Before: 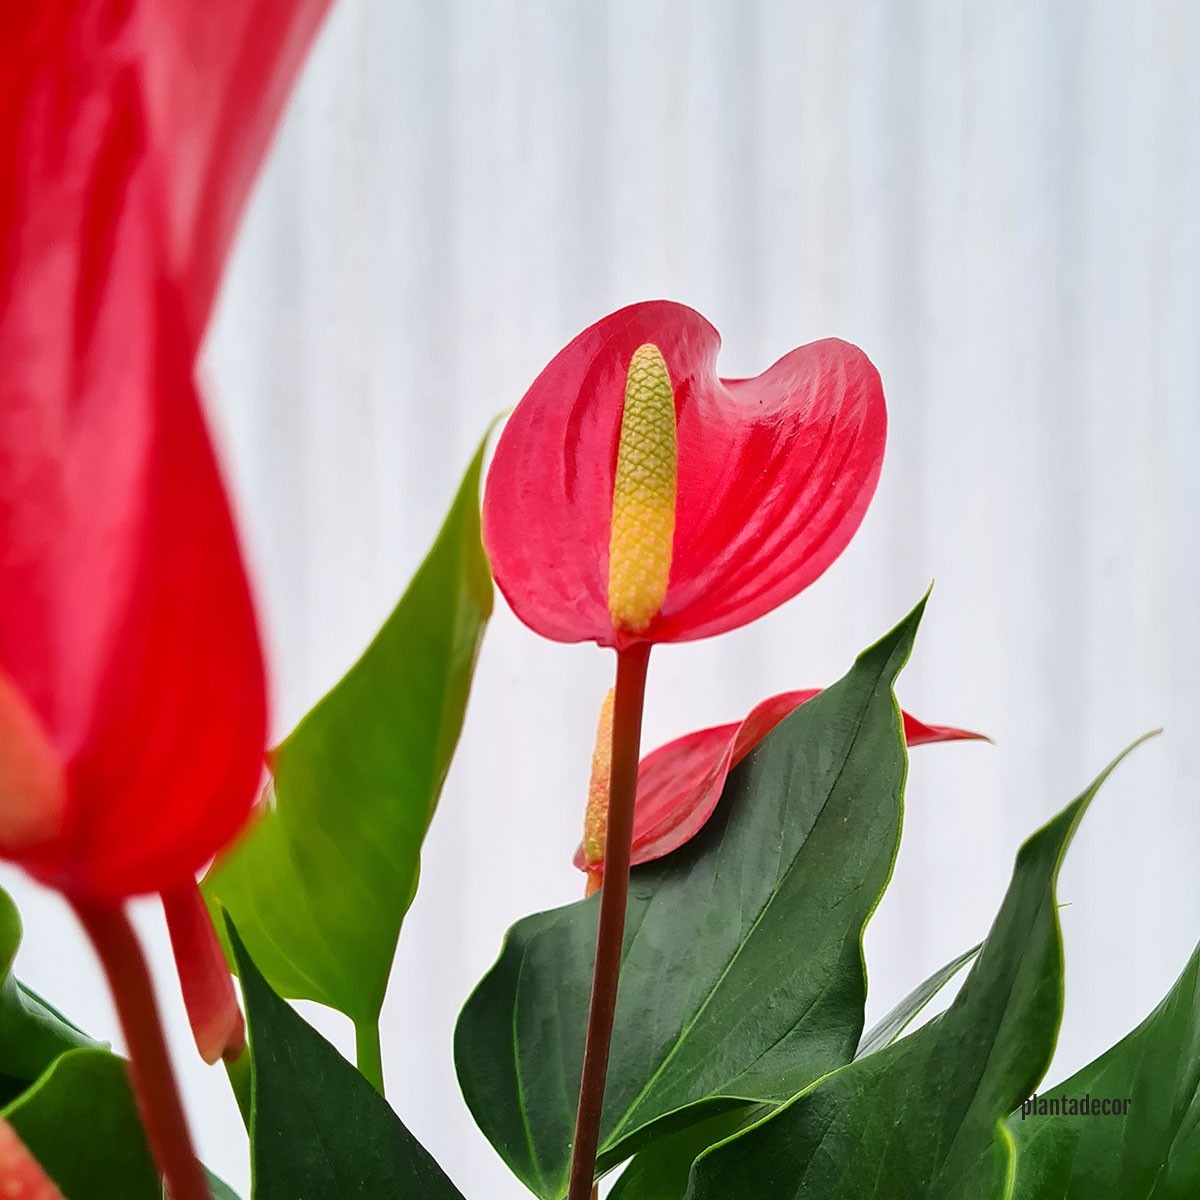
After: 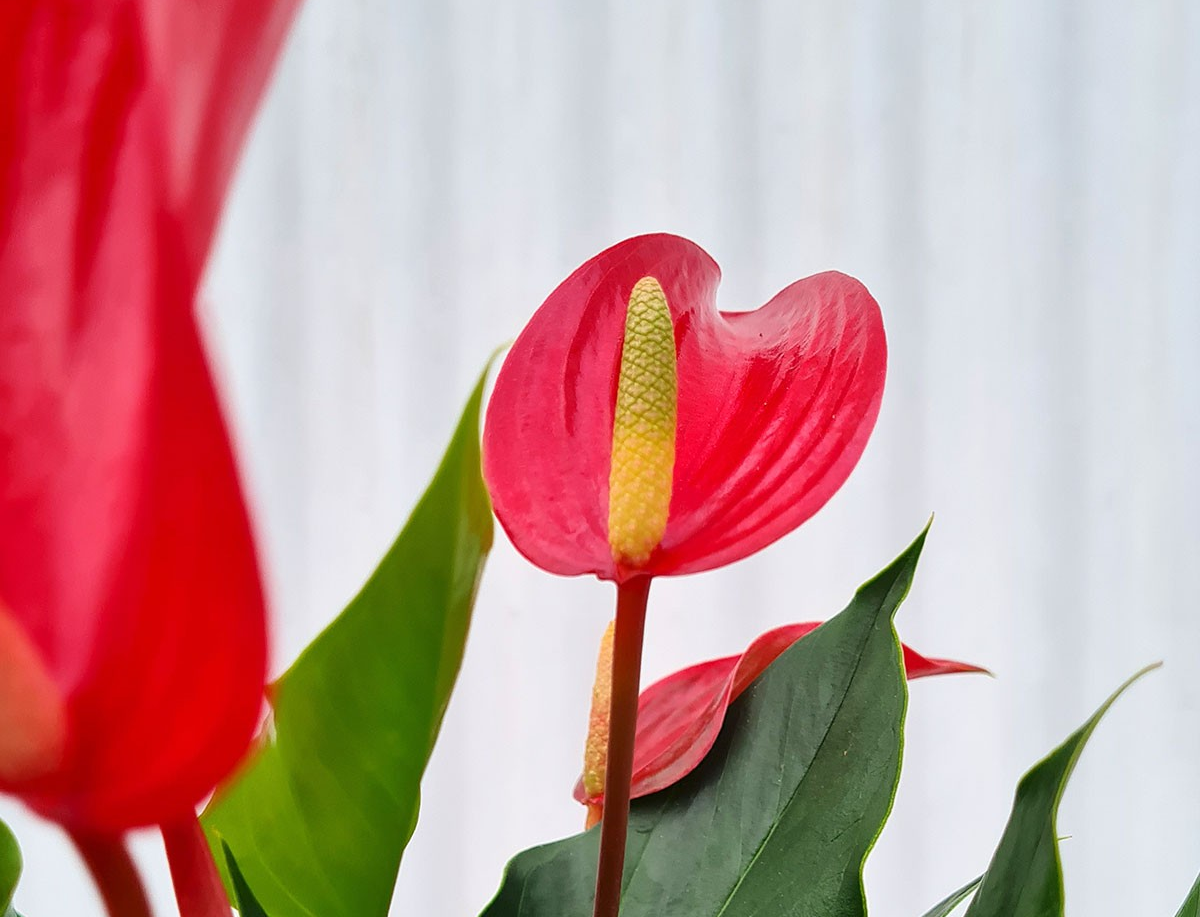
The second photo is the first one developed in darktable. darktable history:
crop: top 5.658%, bottom 17.915%
exposure: compensate highlight preservation false
